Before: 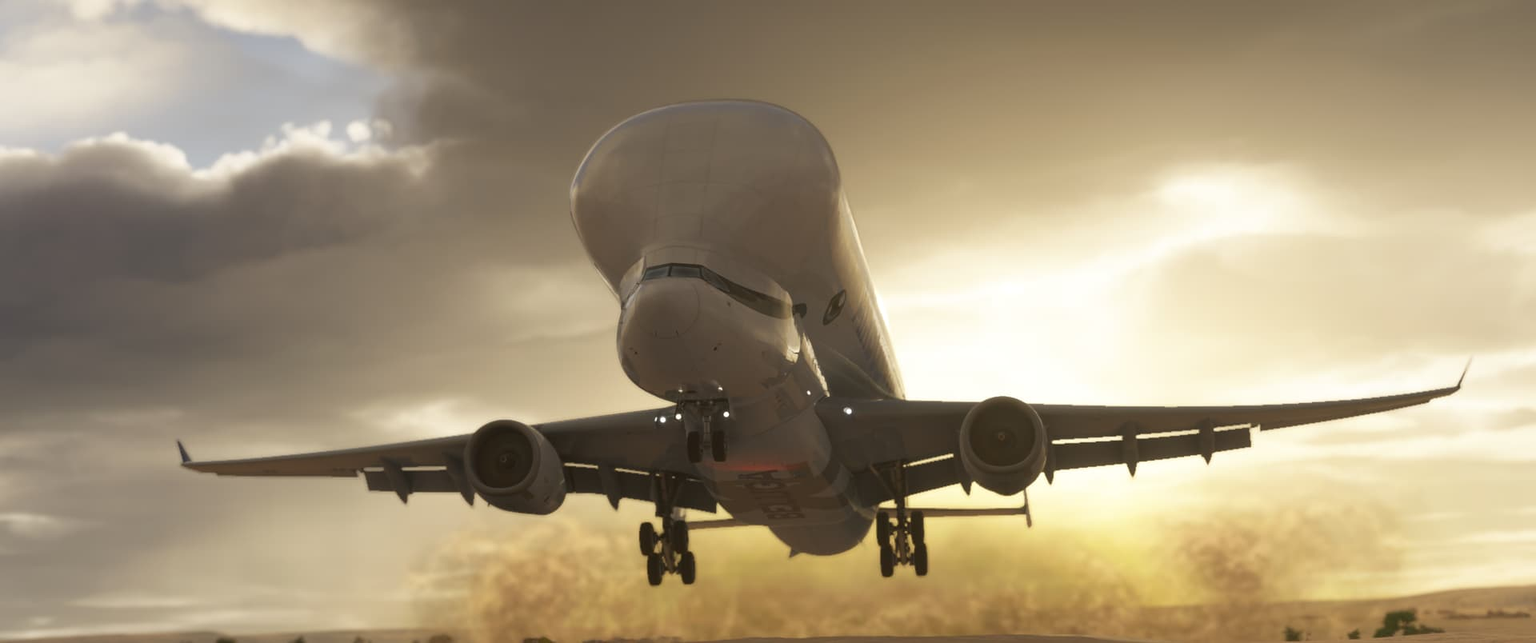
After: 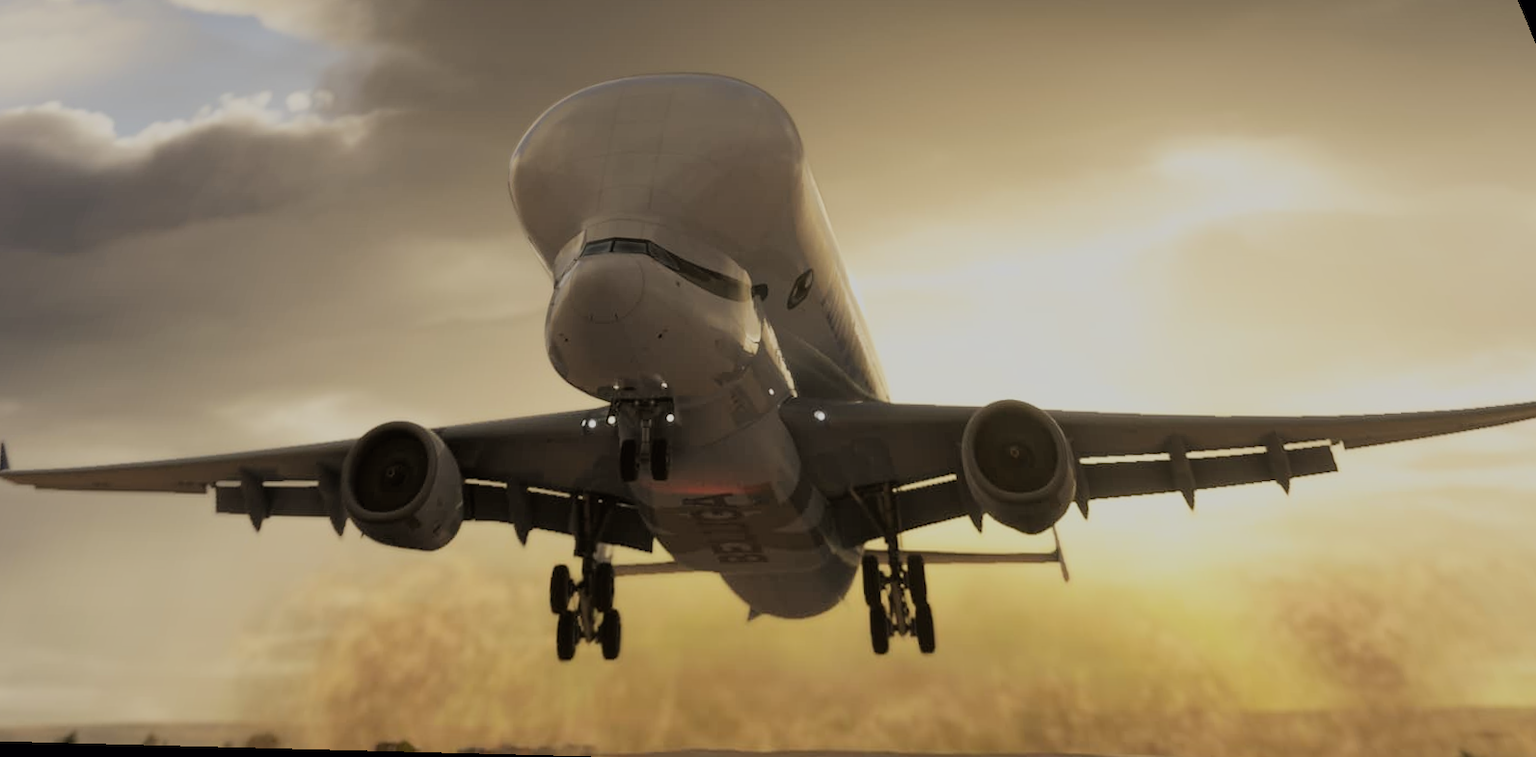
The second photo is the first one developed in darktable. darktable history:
filmic rgb: black relative exposure -6.15 EV, white relative exposure 6.96 EV, hardness 2.23, color science v6 (2022)
rotate and perspective: rotation 0.72°, lens shift (vertical) -0.352, lens shift (horizontal) -0.051, crop left 0.152, crop right 0.859, crop top 0.019, crop bottom 0.964
